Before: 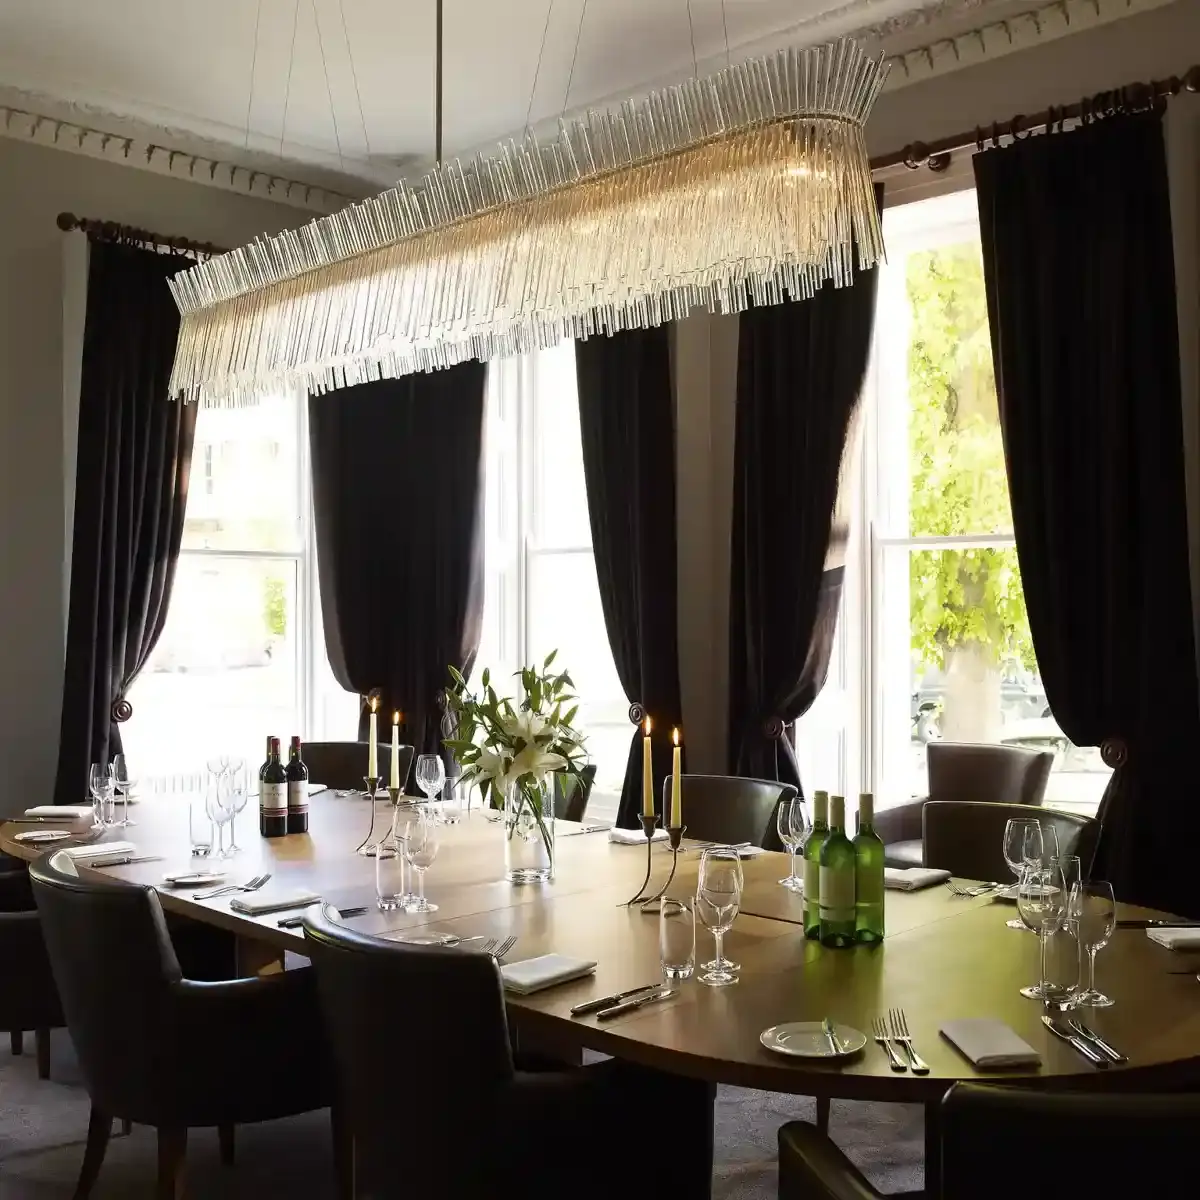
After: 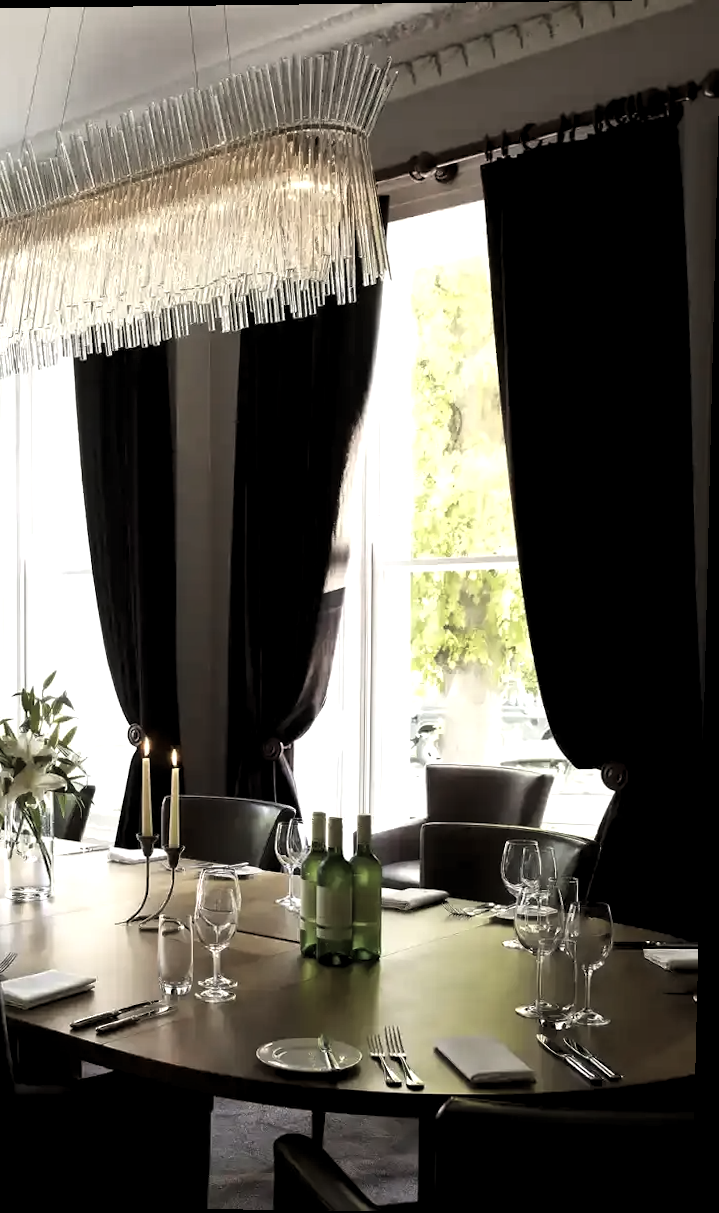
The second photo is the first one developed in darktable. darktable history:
levels: levels [0.052, 0.496, 0.908]
crop: left 41.402%
color zones: curves: ch0 [(0, 0.559) (0.153, 0.551) (0.229, 0.5) (0.429, 0.5) (0.571, 0.5) (0.714, 0.5) (0.857, 0.5) (1, 0.559)]; ch1 [(0, 0.417) (0.112, 0.336) (0.213, 0.26) (0.429, 0.34) (0.571, 0.35) (0.683, 0.331) (0.857, 0.344) (1, 0.417)]
rotate and perspective: lens shift (vertical) 0.048, lens shift (horizontal) -0.024, automatic cropping off
contrast brightness saturation: contrast 0.04, saturation 0.16
